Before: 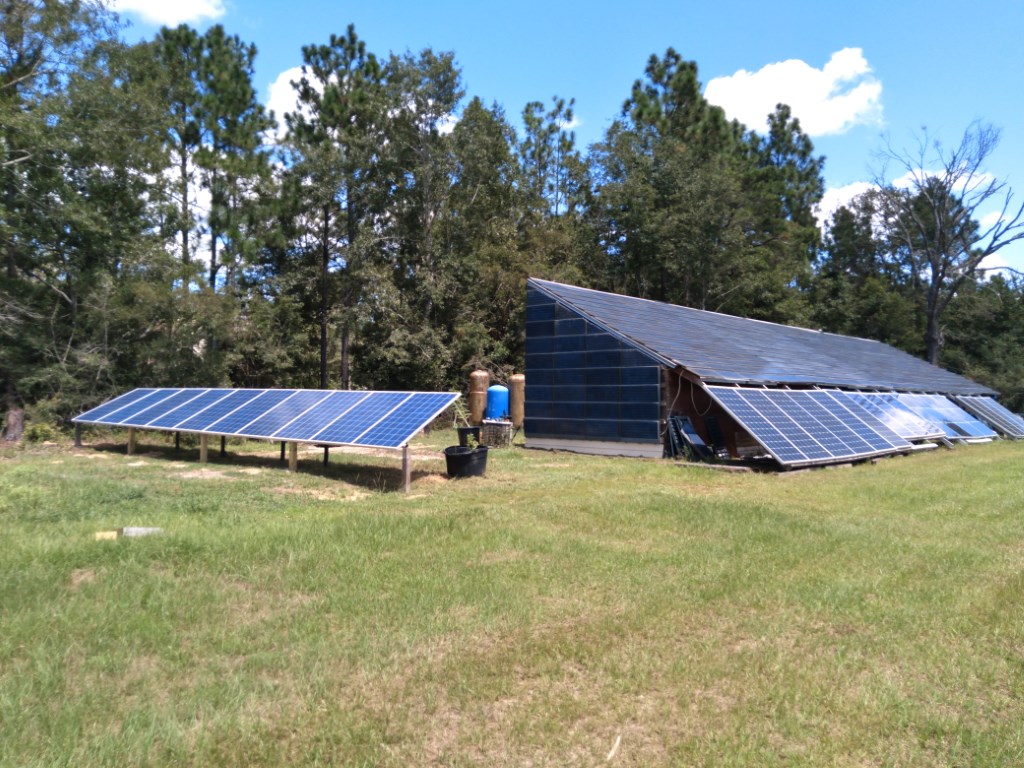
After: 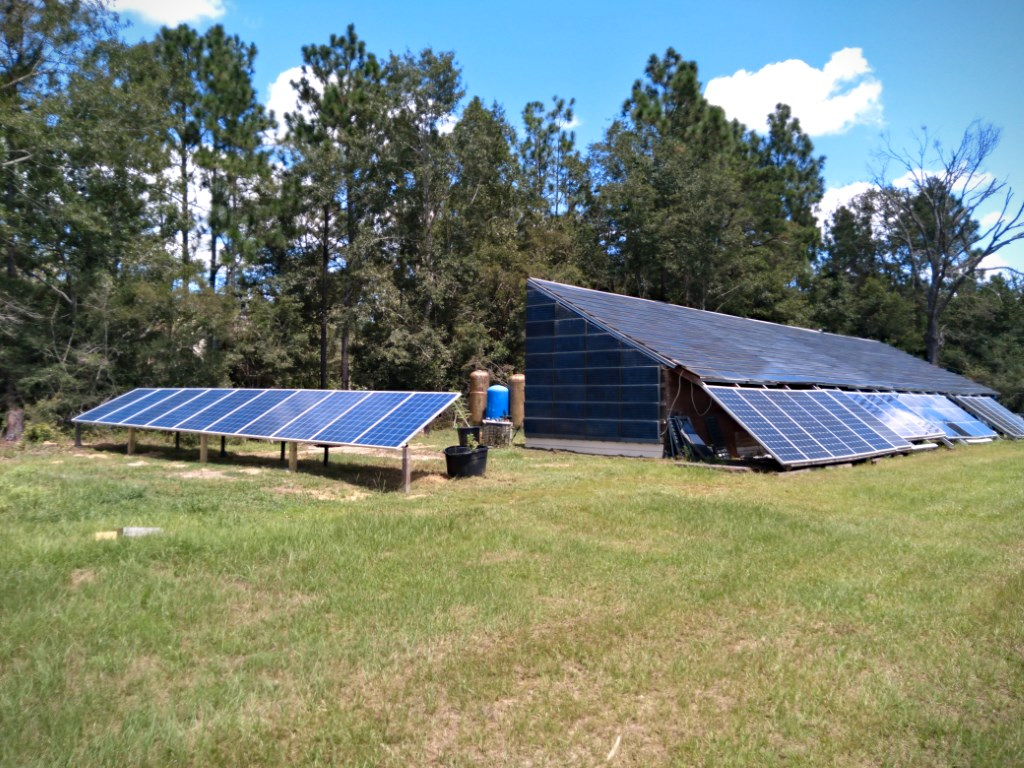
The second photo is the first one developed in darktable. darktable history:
vignetting: fall-off start 97.23%, saturation -0.024, center (-0.033, -0.042), width/height ratio 1.179, unbound false
haze removal: compatibility mode true, adaptive false
